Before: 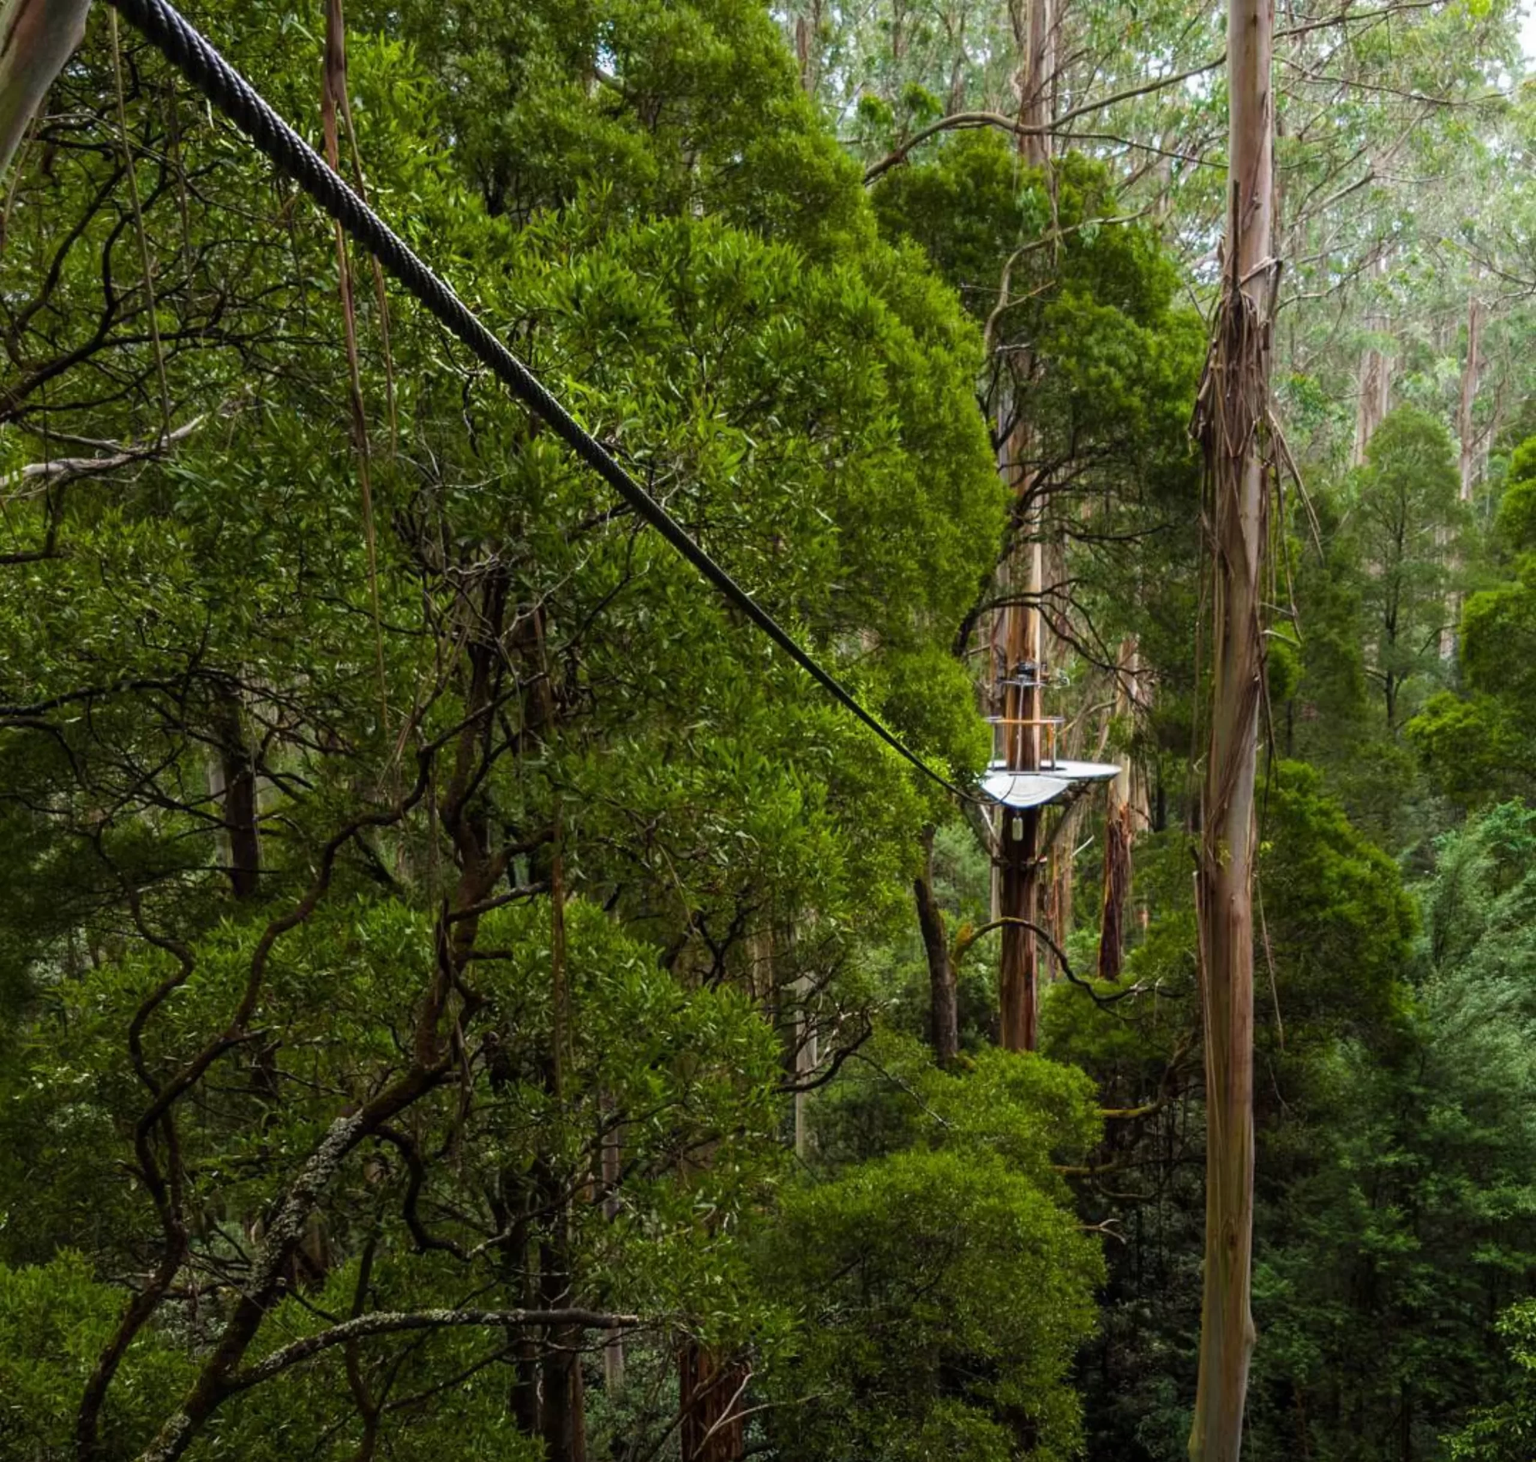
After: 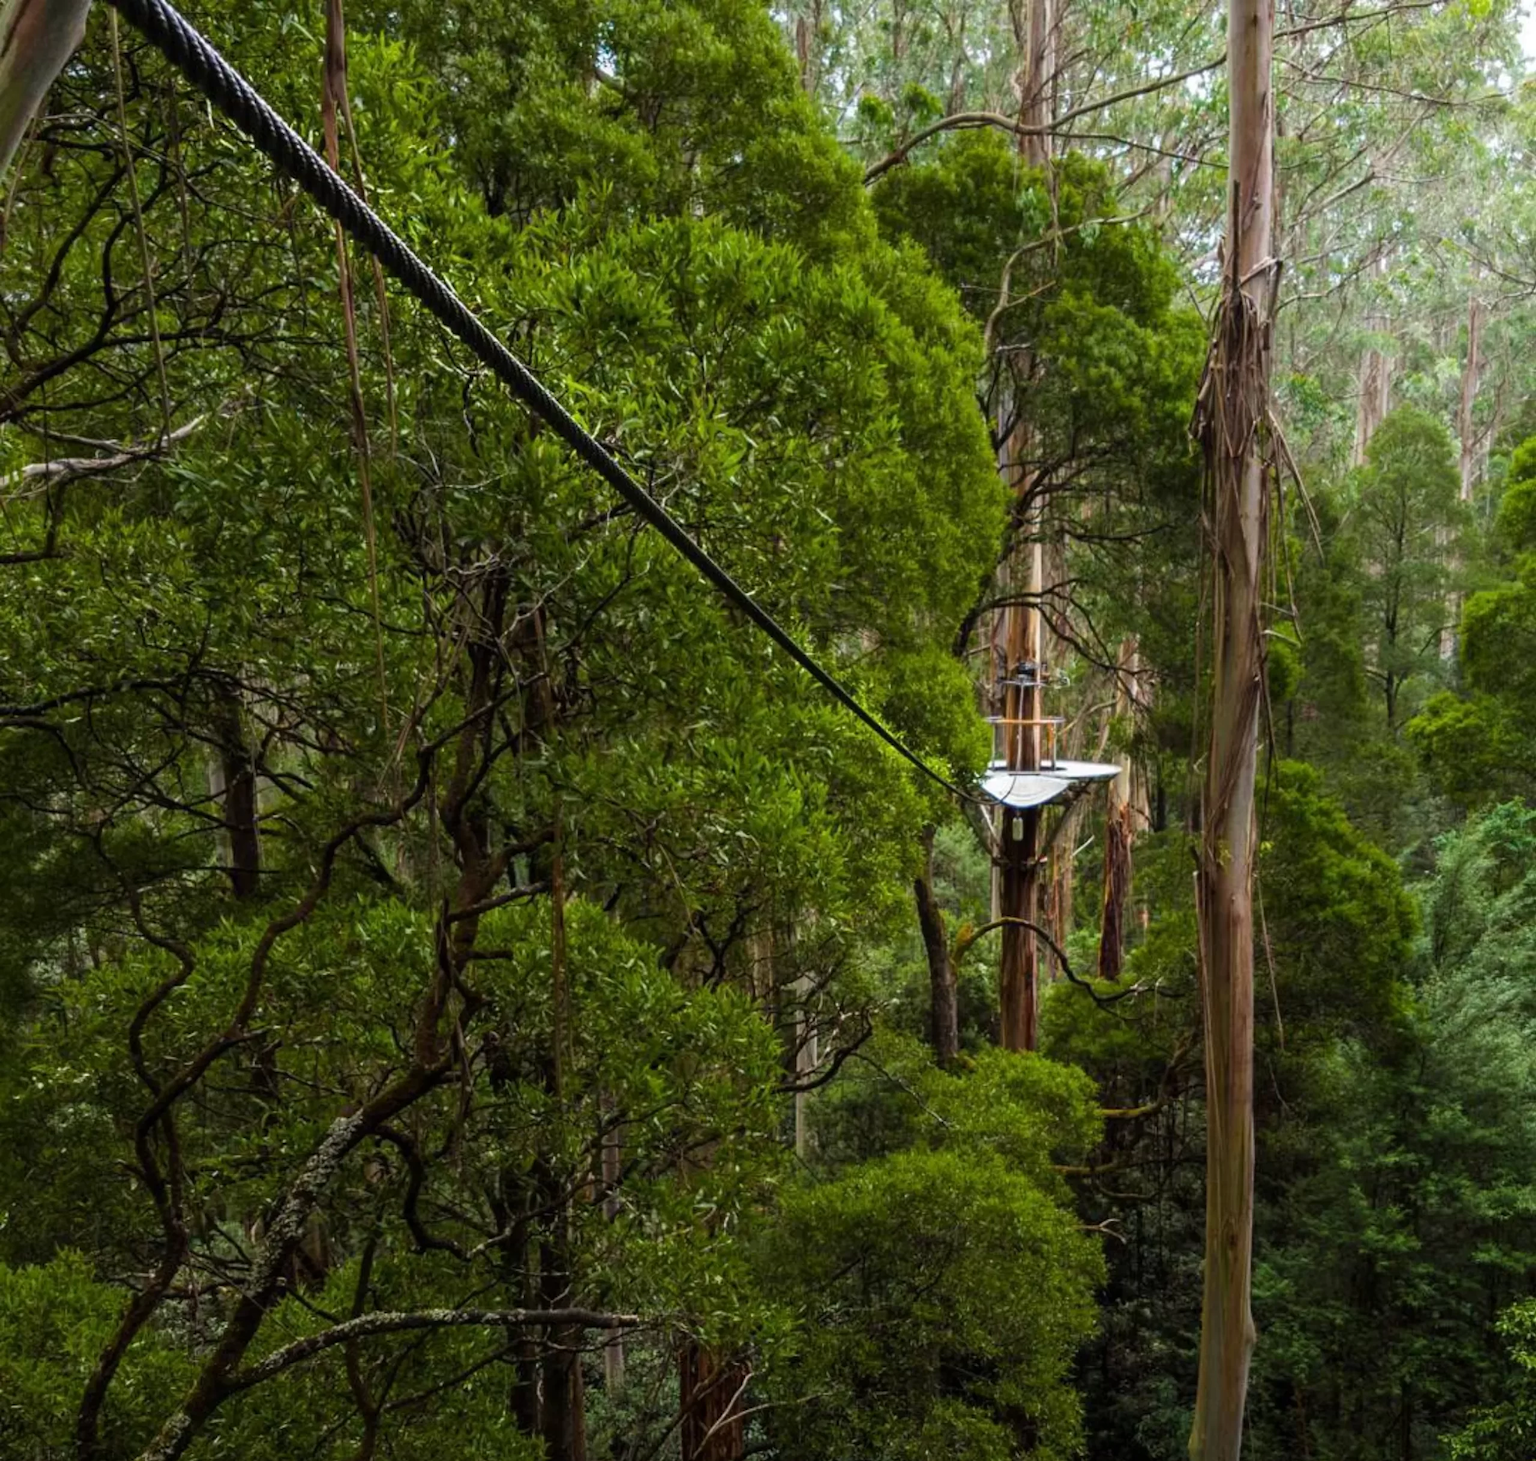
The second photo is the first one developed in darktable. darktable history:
exposure: exposure 0.014 EV, compensate highlight preservation false
